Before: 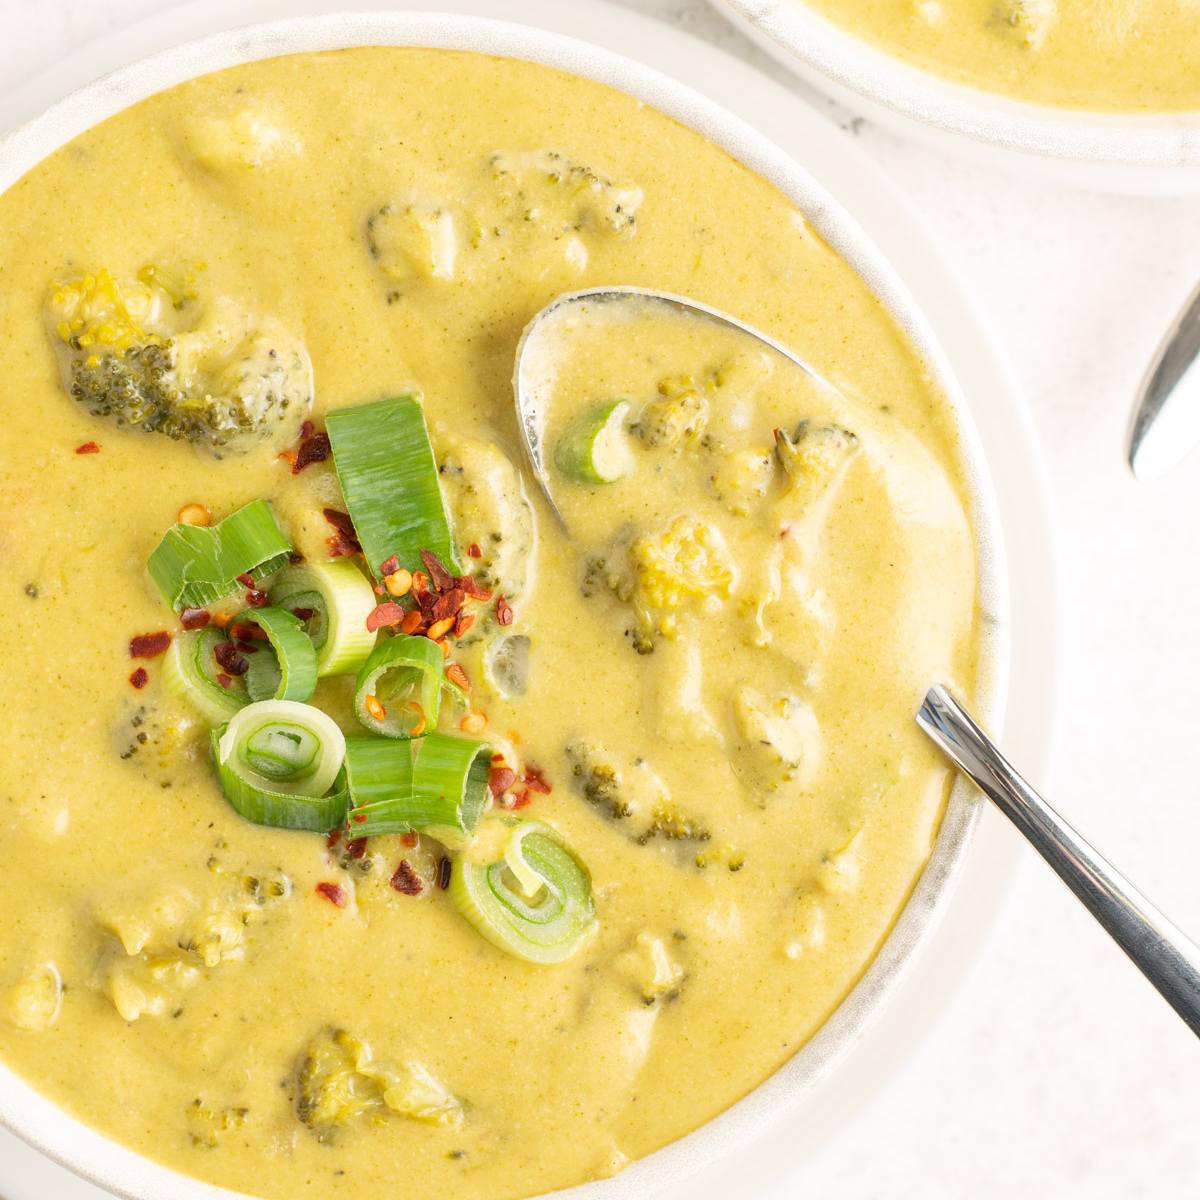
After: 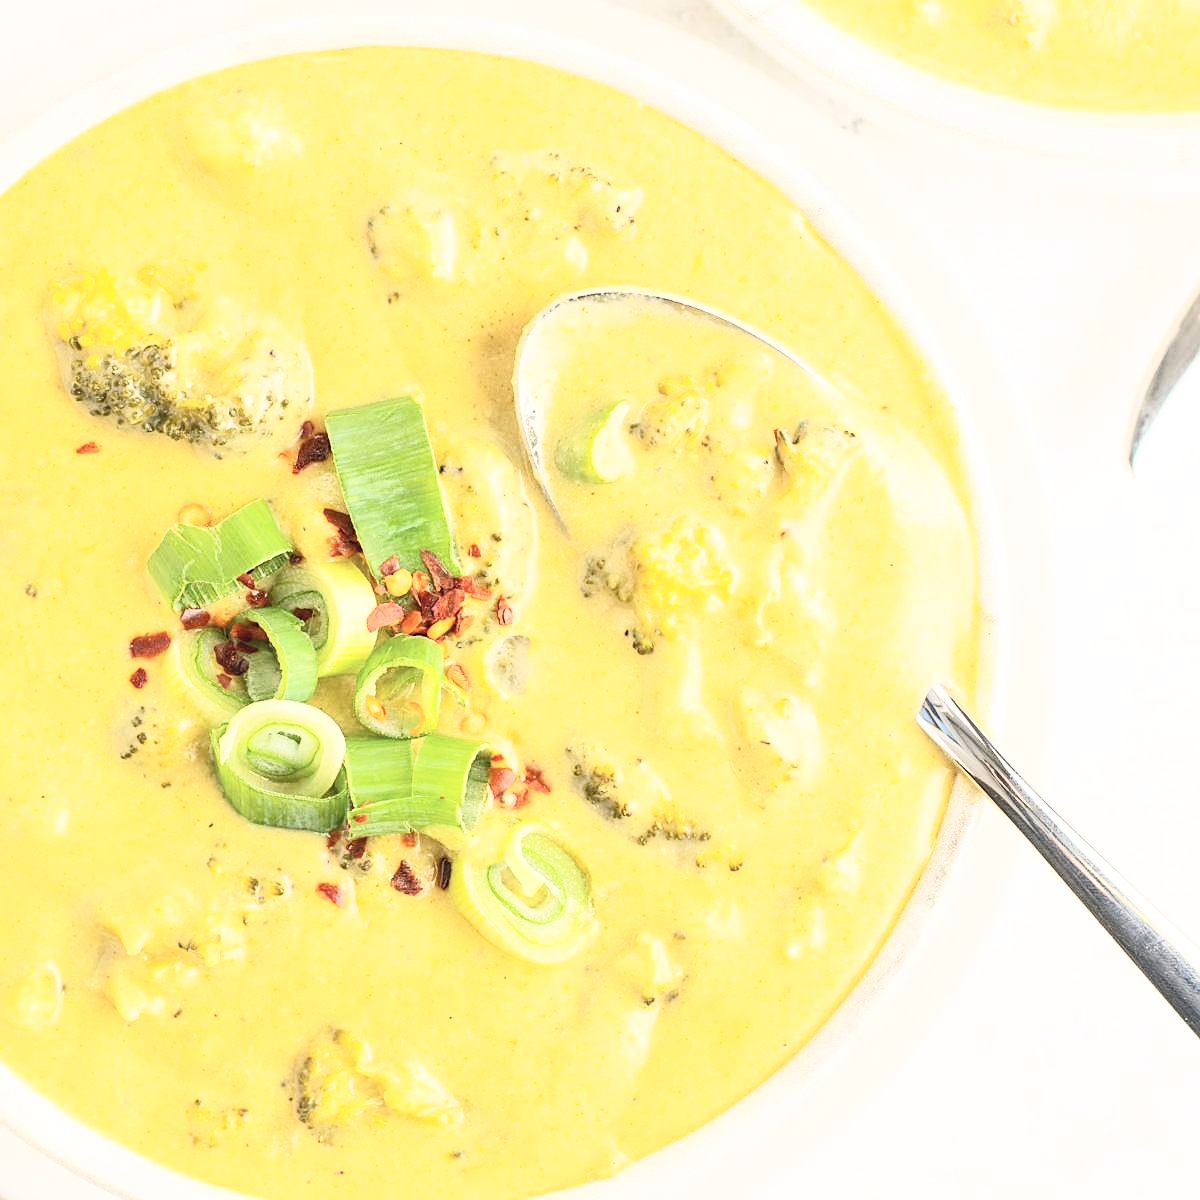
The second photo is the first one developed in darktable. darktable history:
contrast brightness saturation: contrast 0.372, brightness 0.529
sharpen: on, module defaults
